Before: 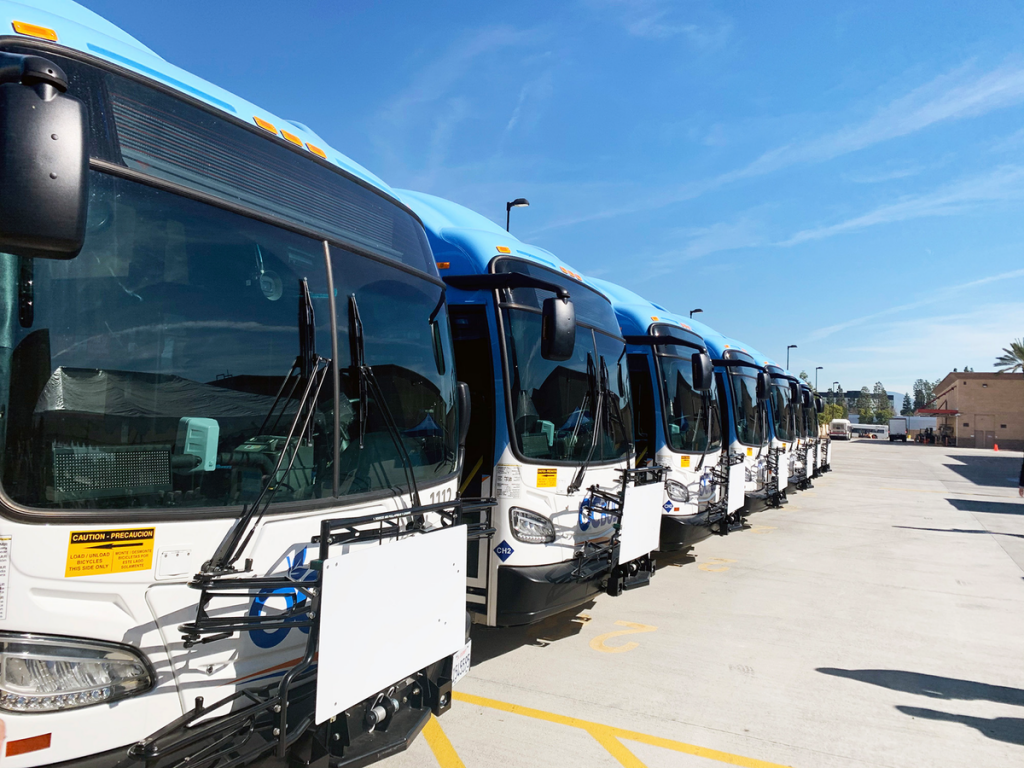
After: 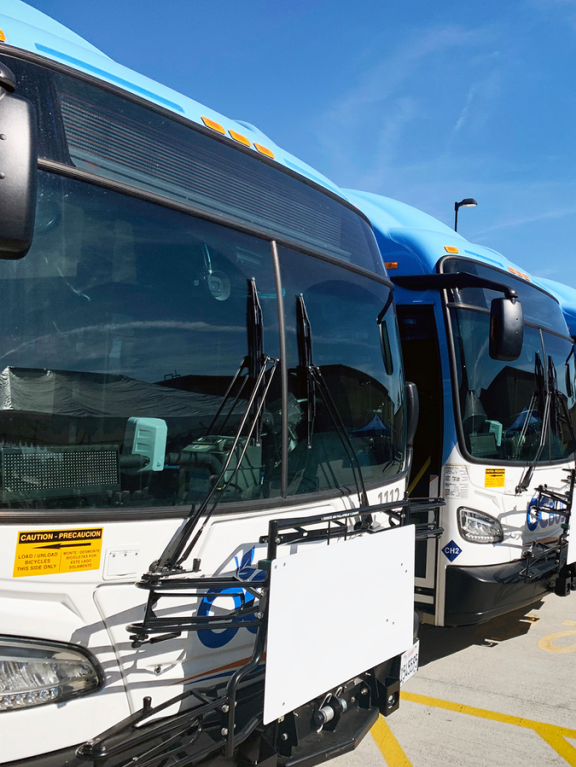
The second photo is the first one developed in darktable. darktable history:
shadows and highlights: shadows 24.5, highlights -78.15, soften with gaussian
crop: left 5.114%, right 38.589%
